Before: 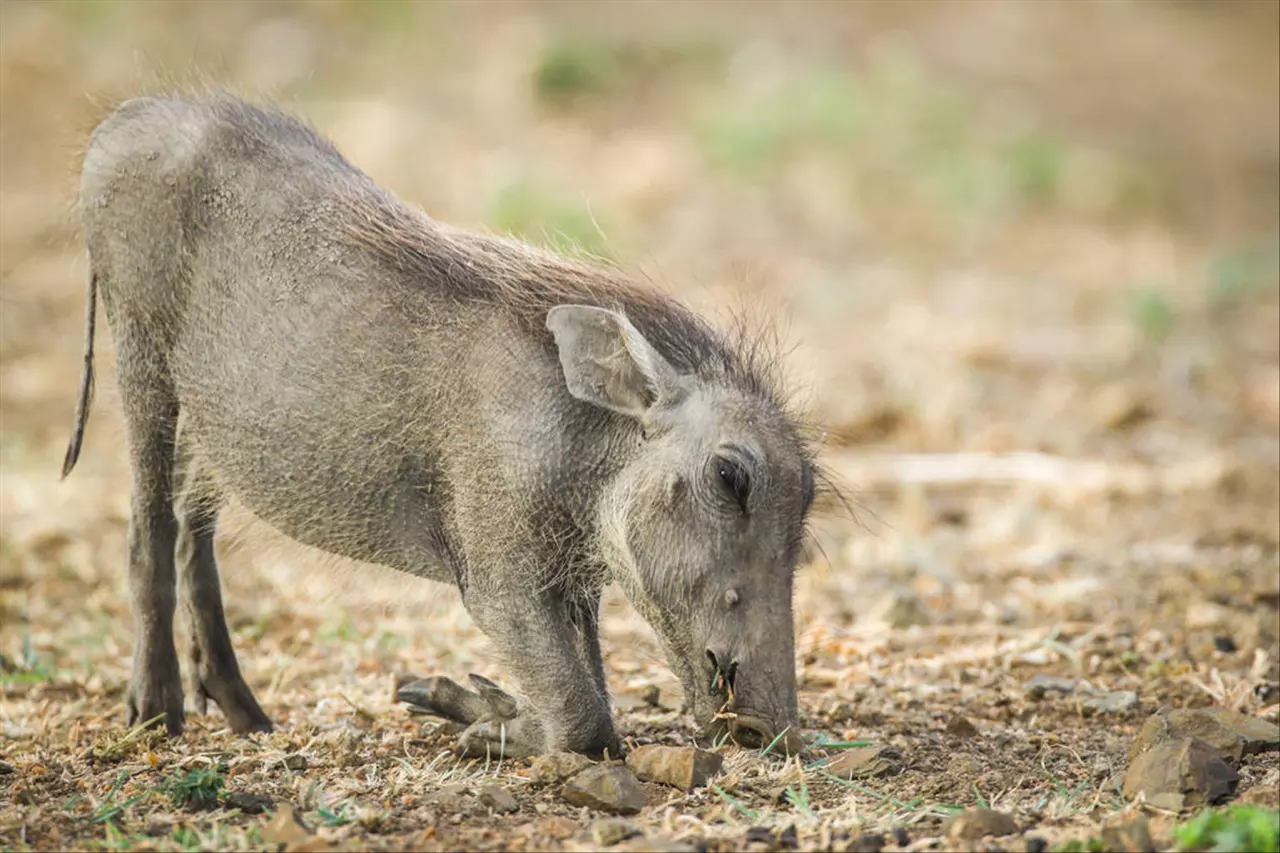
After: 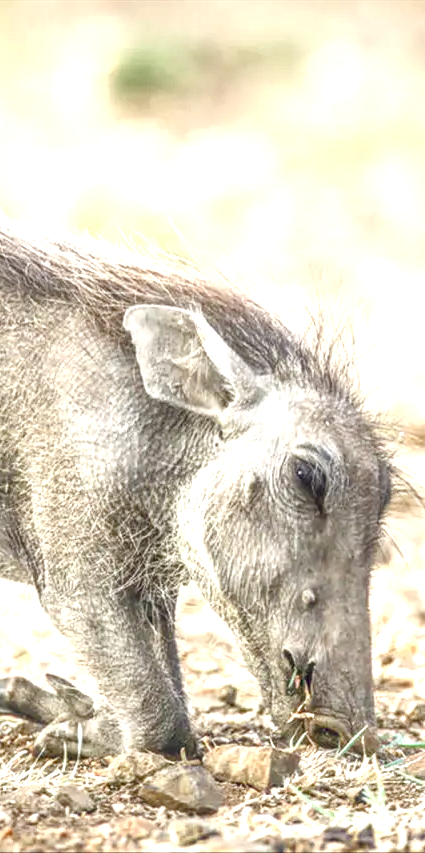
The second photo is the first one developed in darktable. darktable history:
exposure: black level correction 0, exposure 1.104 EV, compensate highlight preservation false
local contrast: highlights 2%, shadows 3%, detail 133%
crop: left 33.103%, right 33.653%
color balance rgb: global offset › chroma 0.067%, global offset › hue 253.94°, perceptual saturation grading › global saturation 20%, perceptual saturation grading › highlights -49.834%, perceptual saturation grading › shadows 25.282%
